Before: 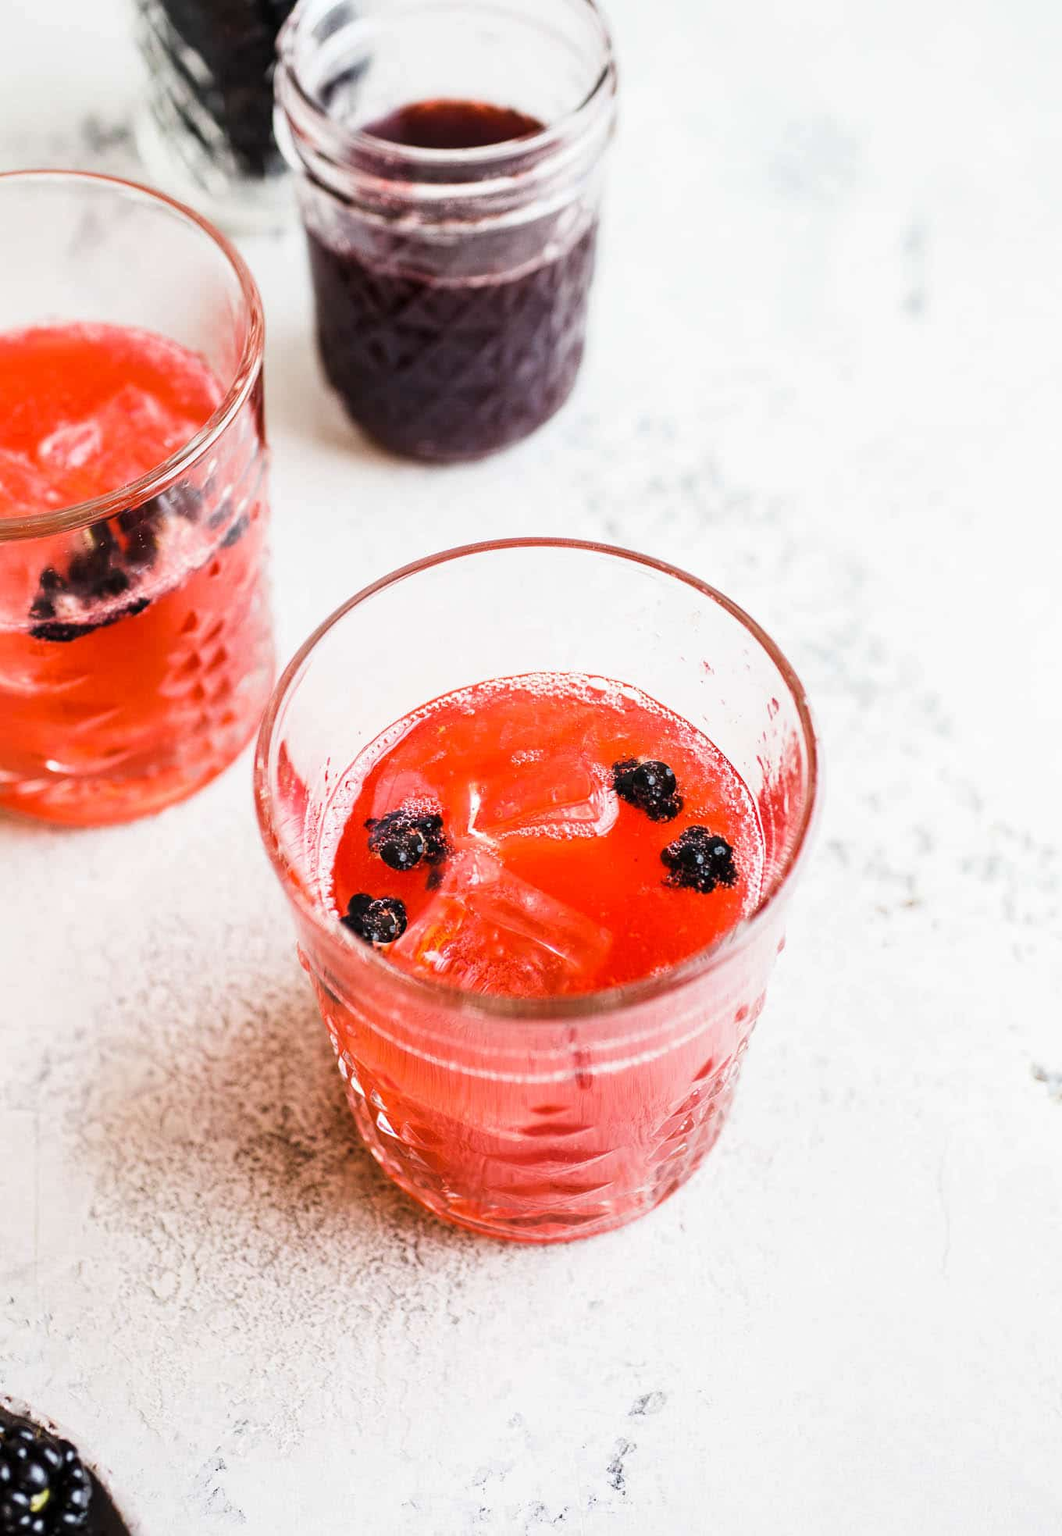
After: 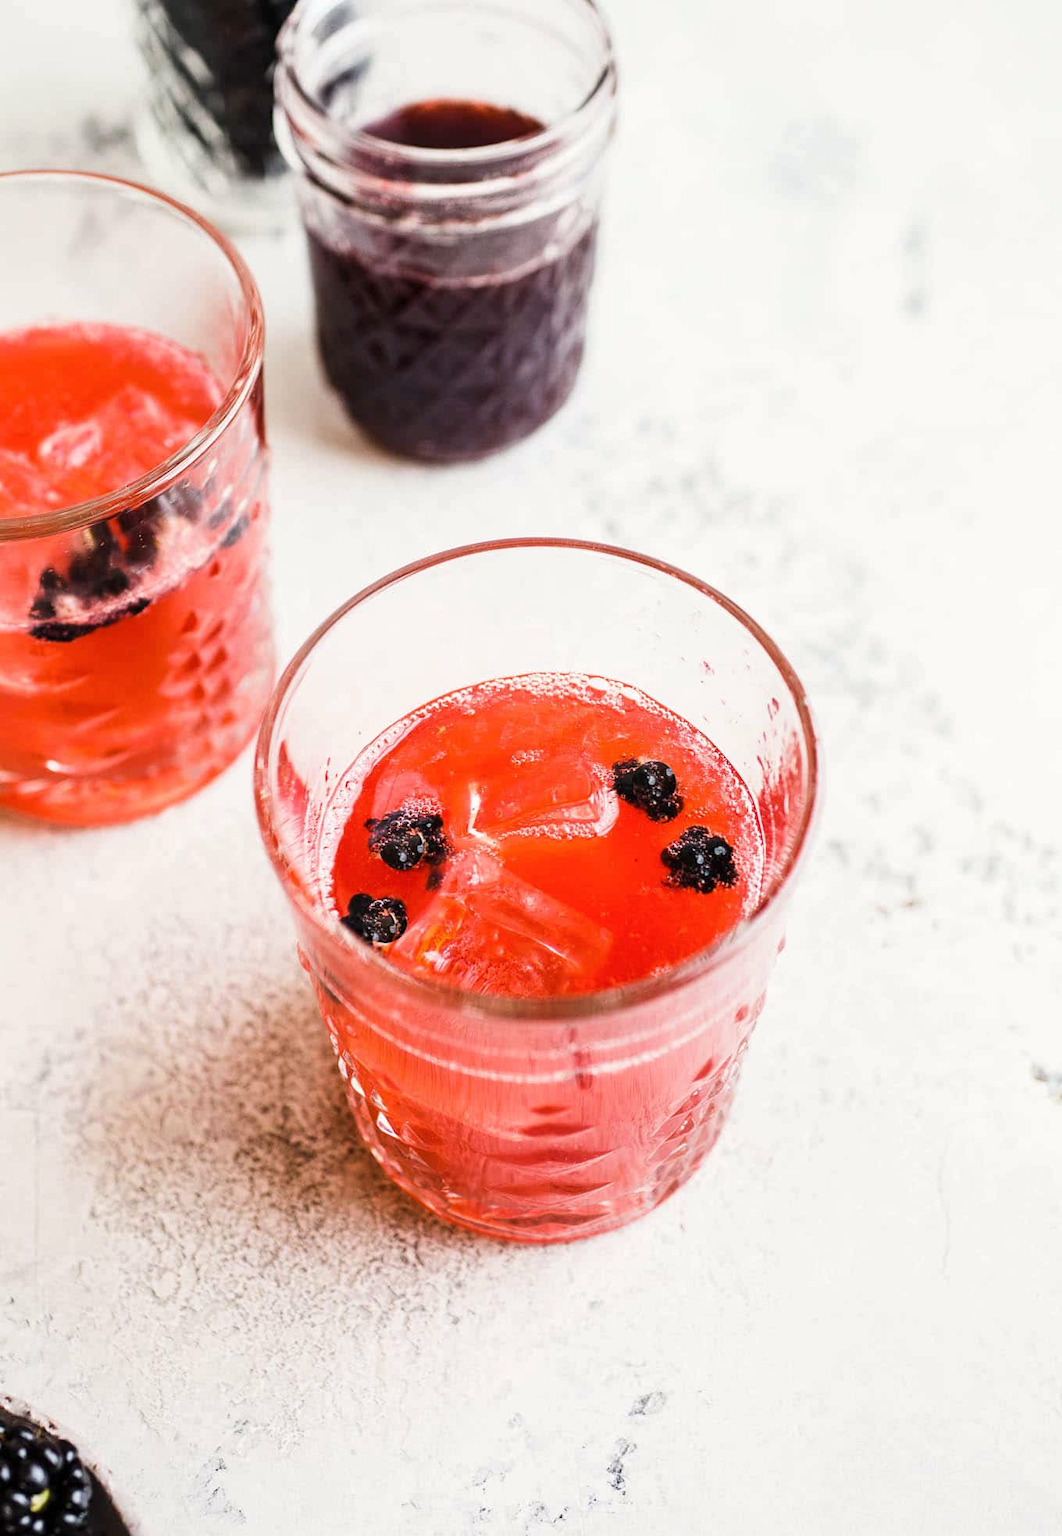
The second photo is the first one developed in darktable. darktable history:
color calibration: x 0.343, y 0.357, temperature 5111.86 K
